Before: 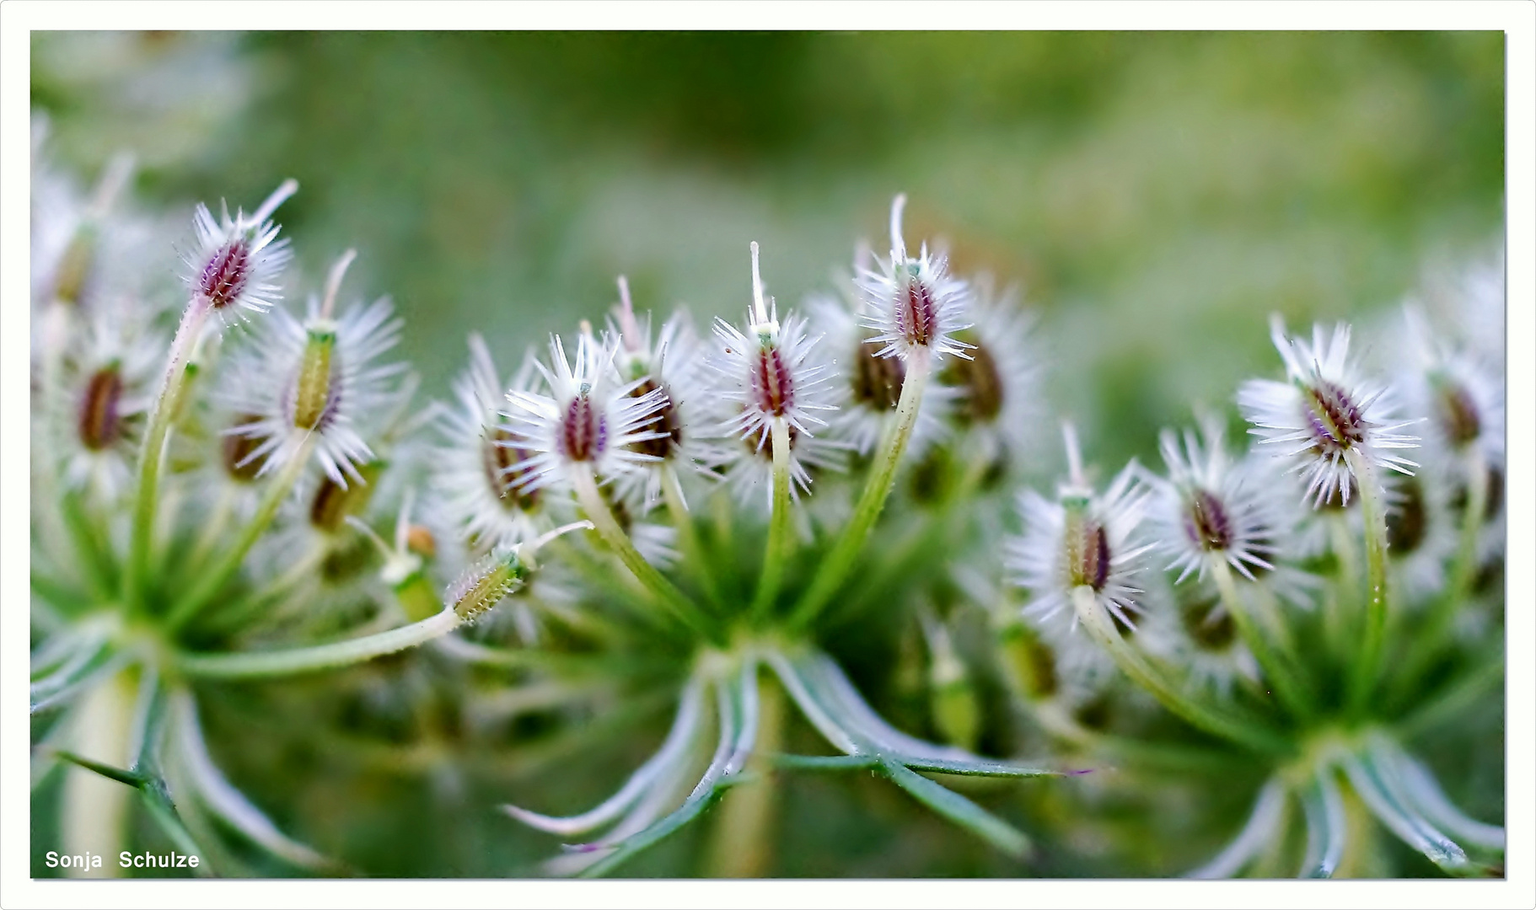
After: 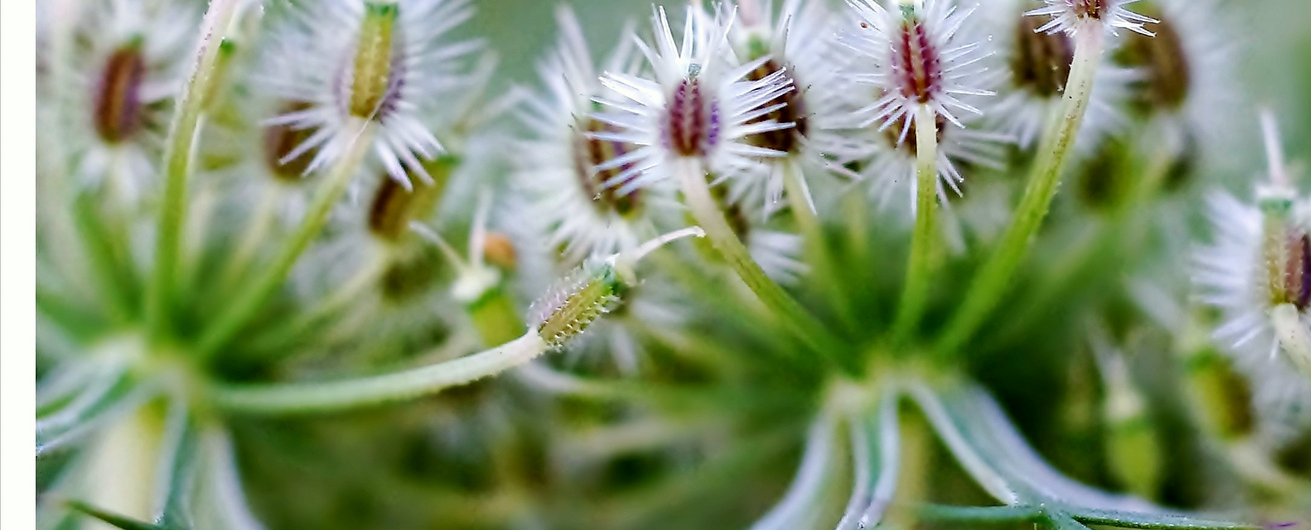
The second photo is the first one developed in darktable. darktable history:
crop: top 36.205%, right 28.023%, bottom 14.662%
